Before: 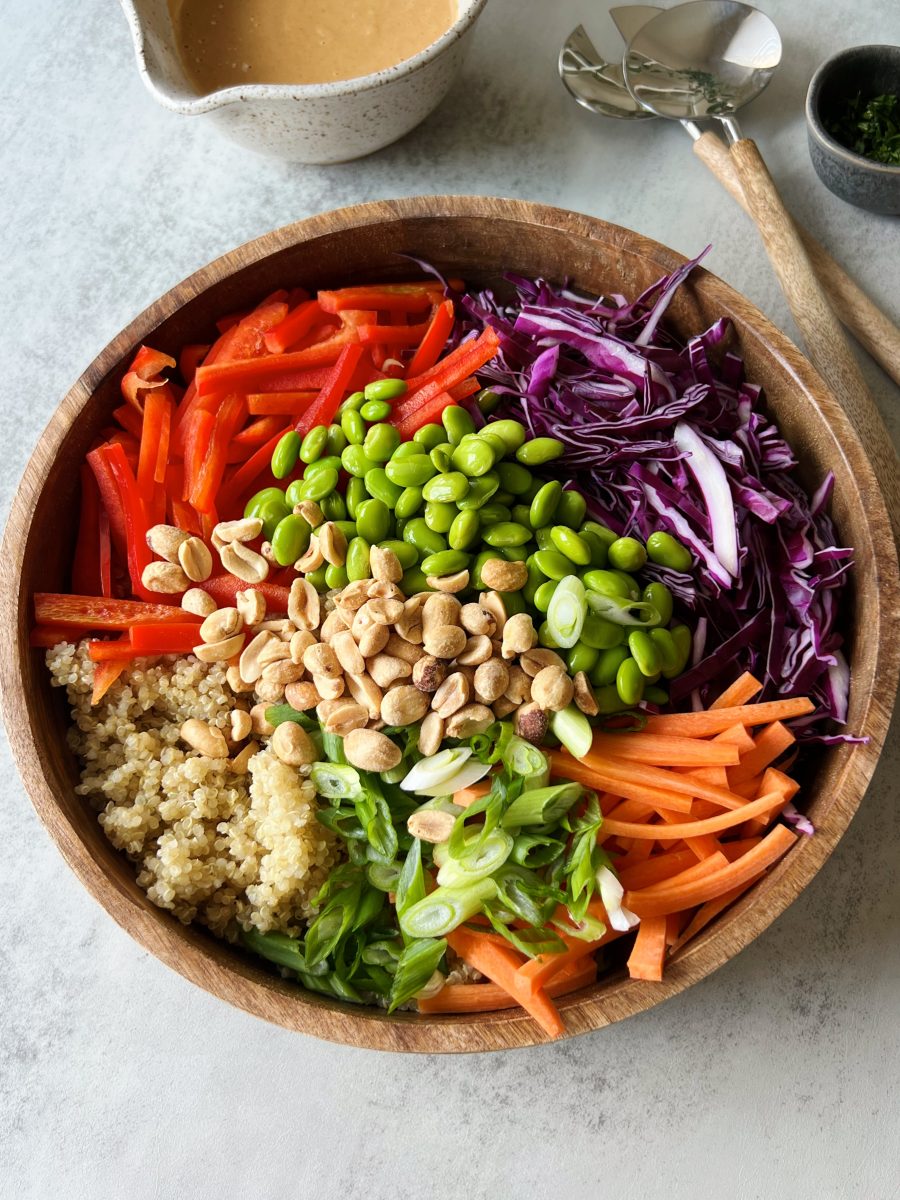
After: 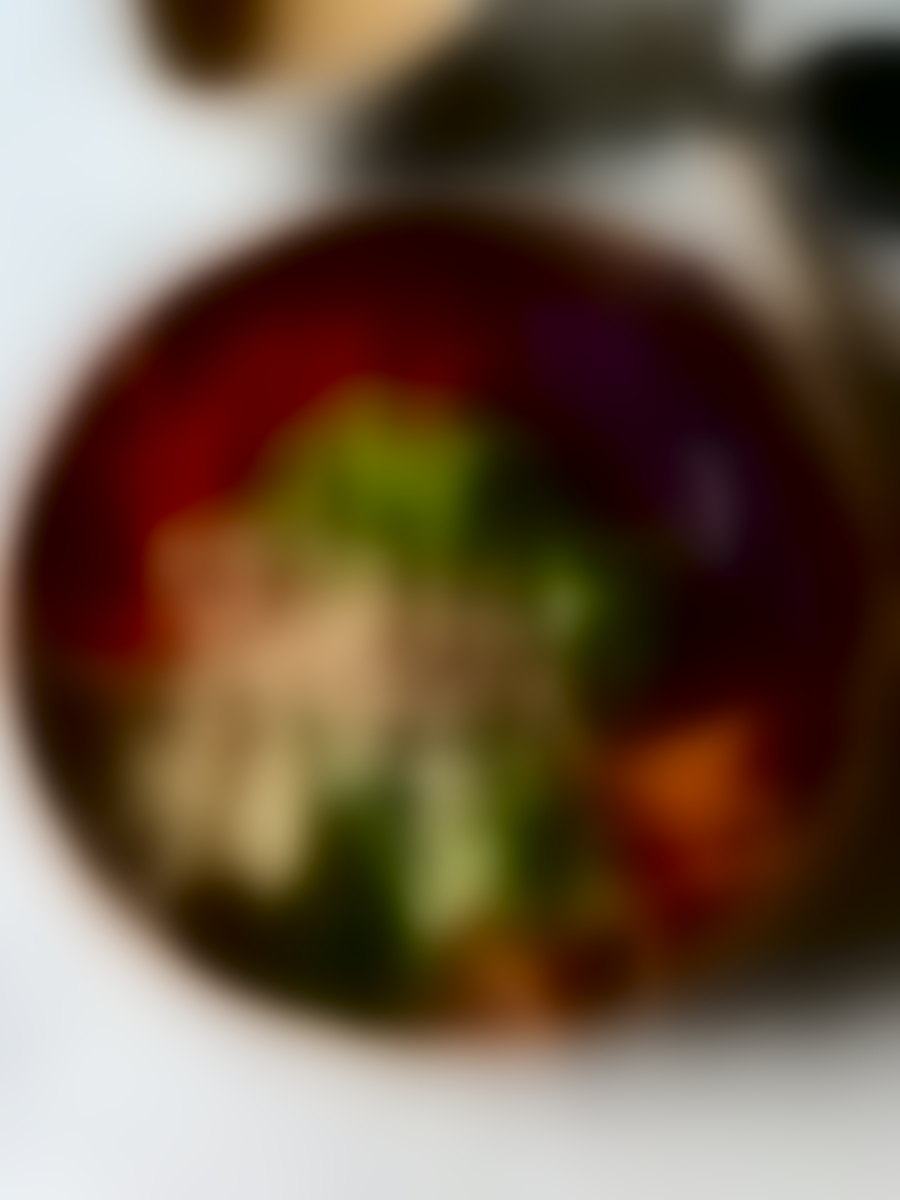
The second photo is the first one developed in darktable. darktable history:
lowpass: radius 31.92, contrast 1.72, brightness -0.98, saturation 0.94
sharpen: on, module defaults
